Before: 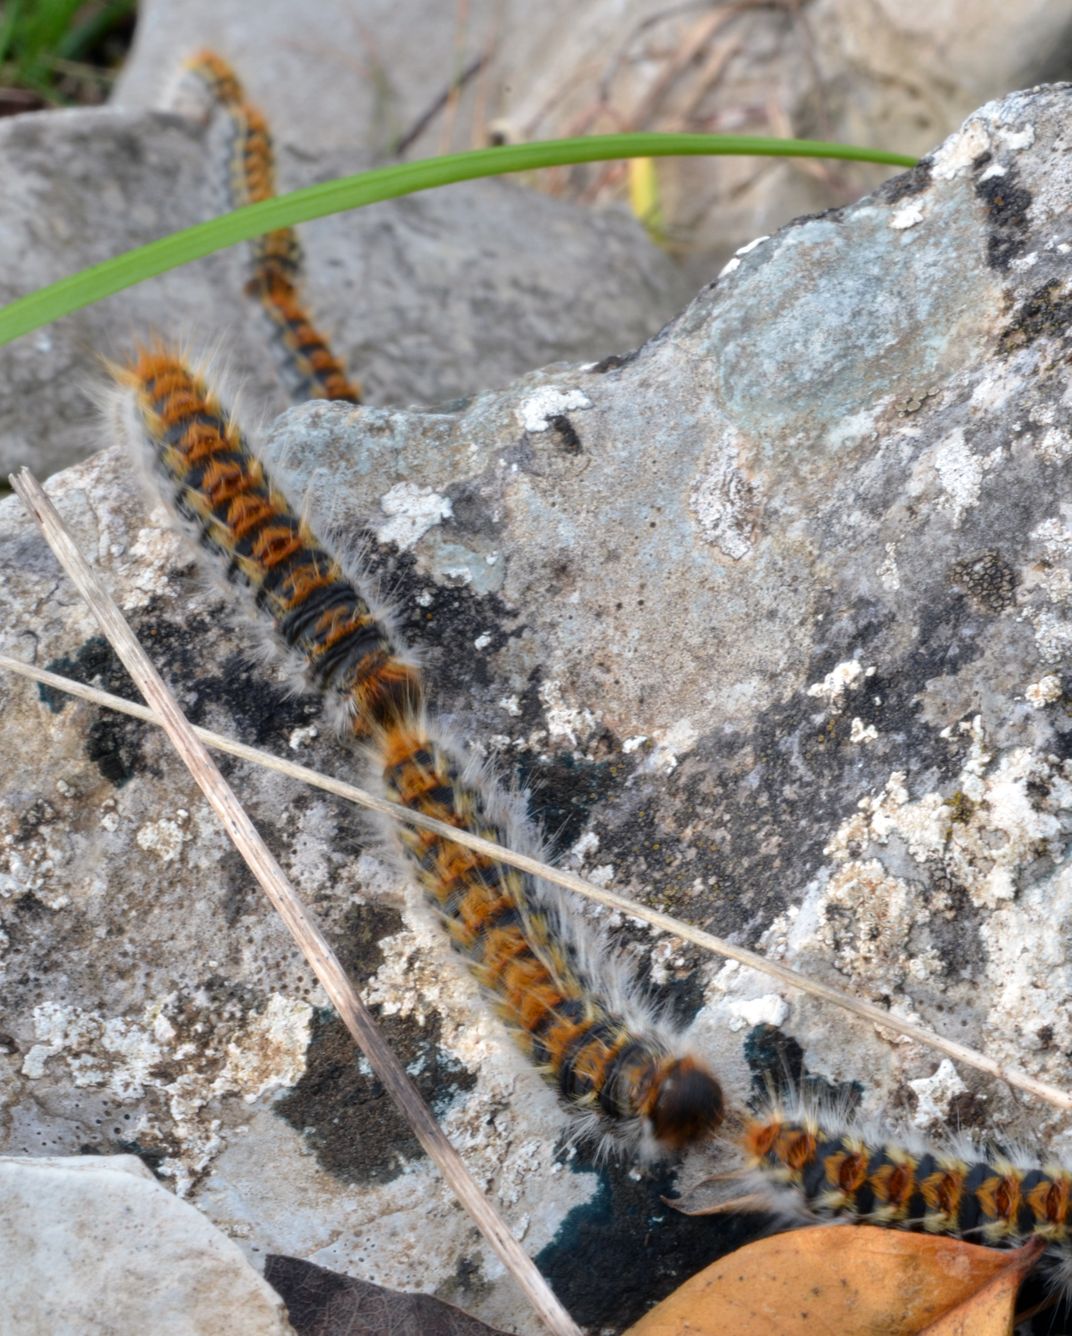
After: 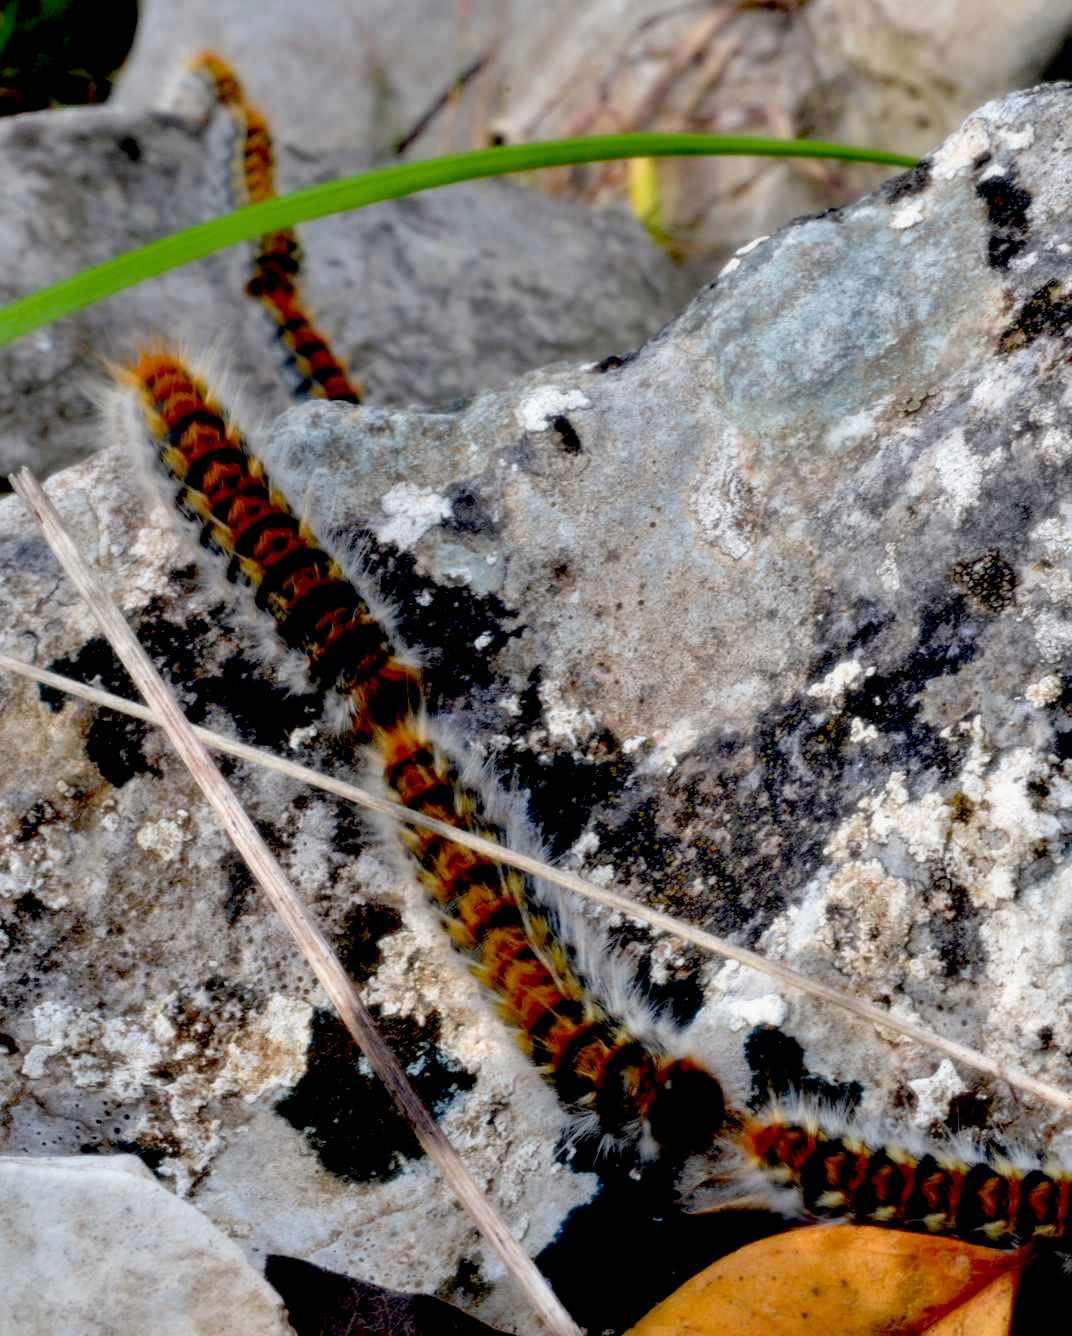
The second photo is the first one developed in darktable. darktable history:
soften: size 19.52%, mix 20.32%
exposure: black level correction 0.1, exposure -0.092 EV, compensate highlight preservation false
